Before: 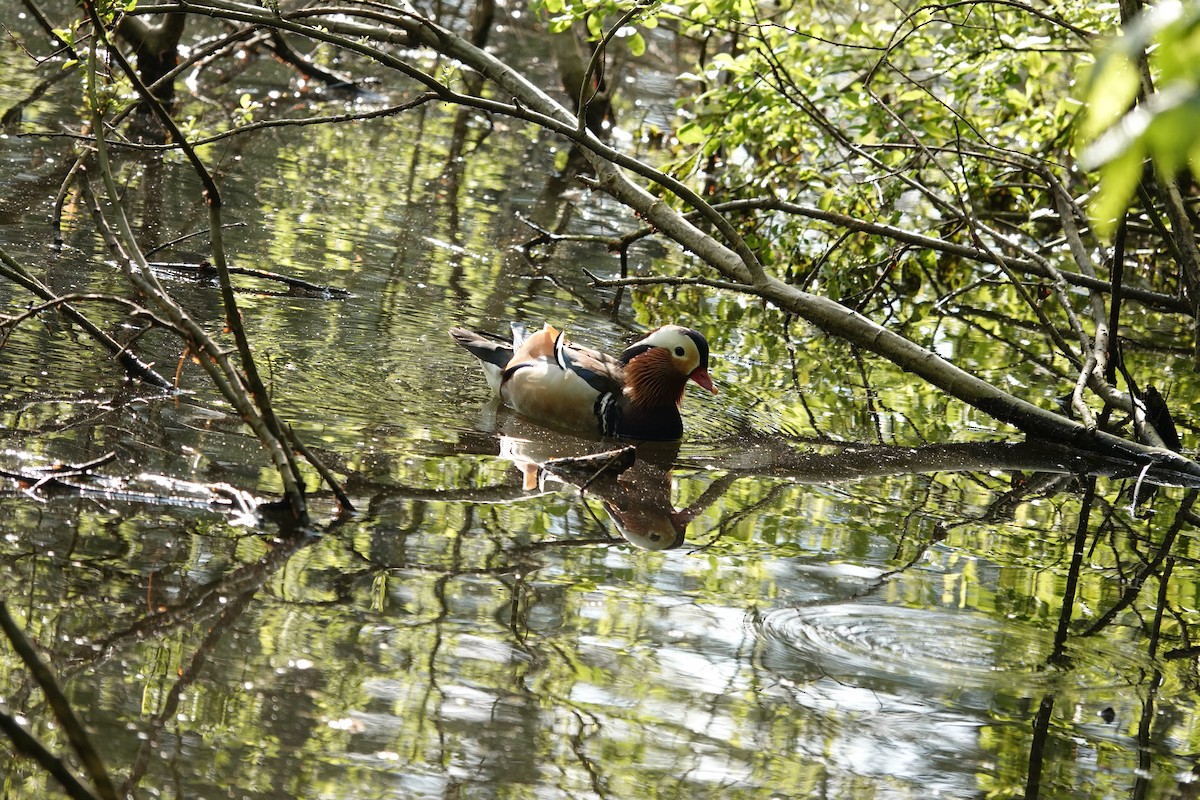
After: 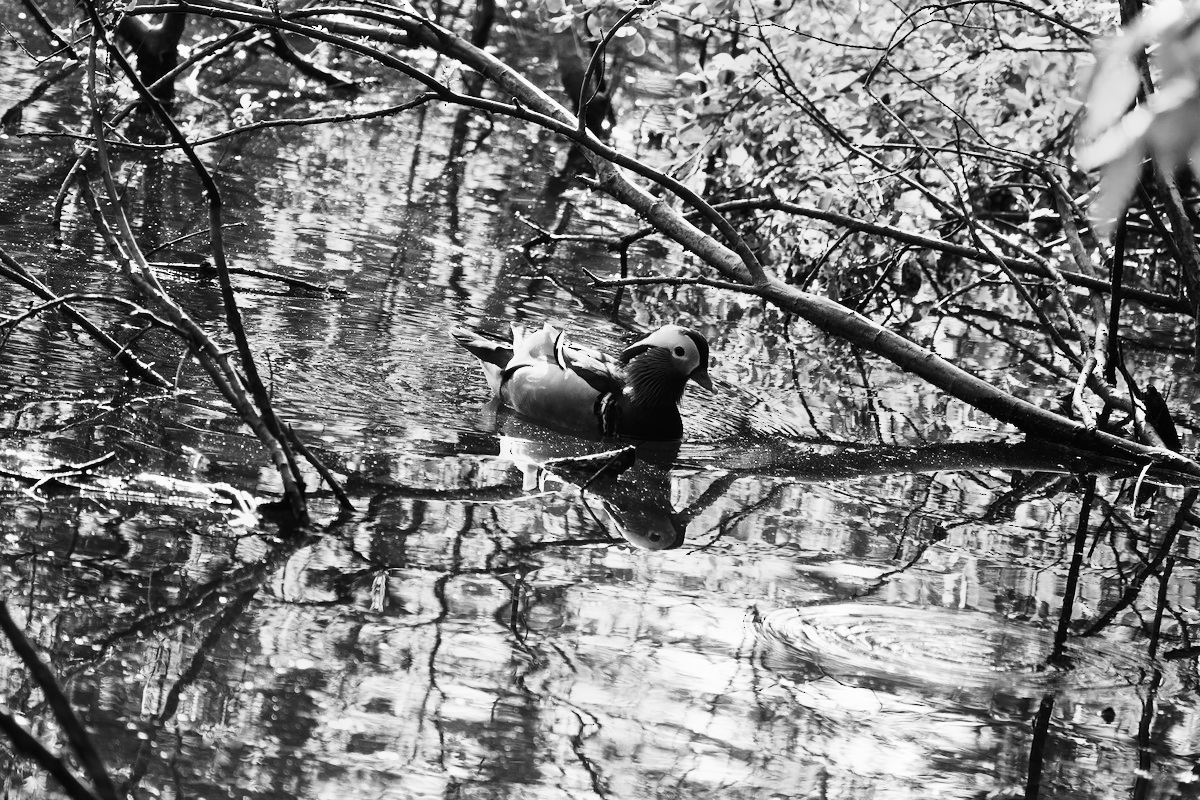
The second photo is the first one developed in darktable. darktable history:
monochrome: a -11.7, b 1.62, size 0.5, highlights 0.38
contrast brightness saturation: contrast 0.4, brightness 0.1, saturation 0.21
